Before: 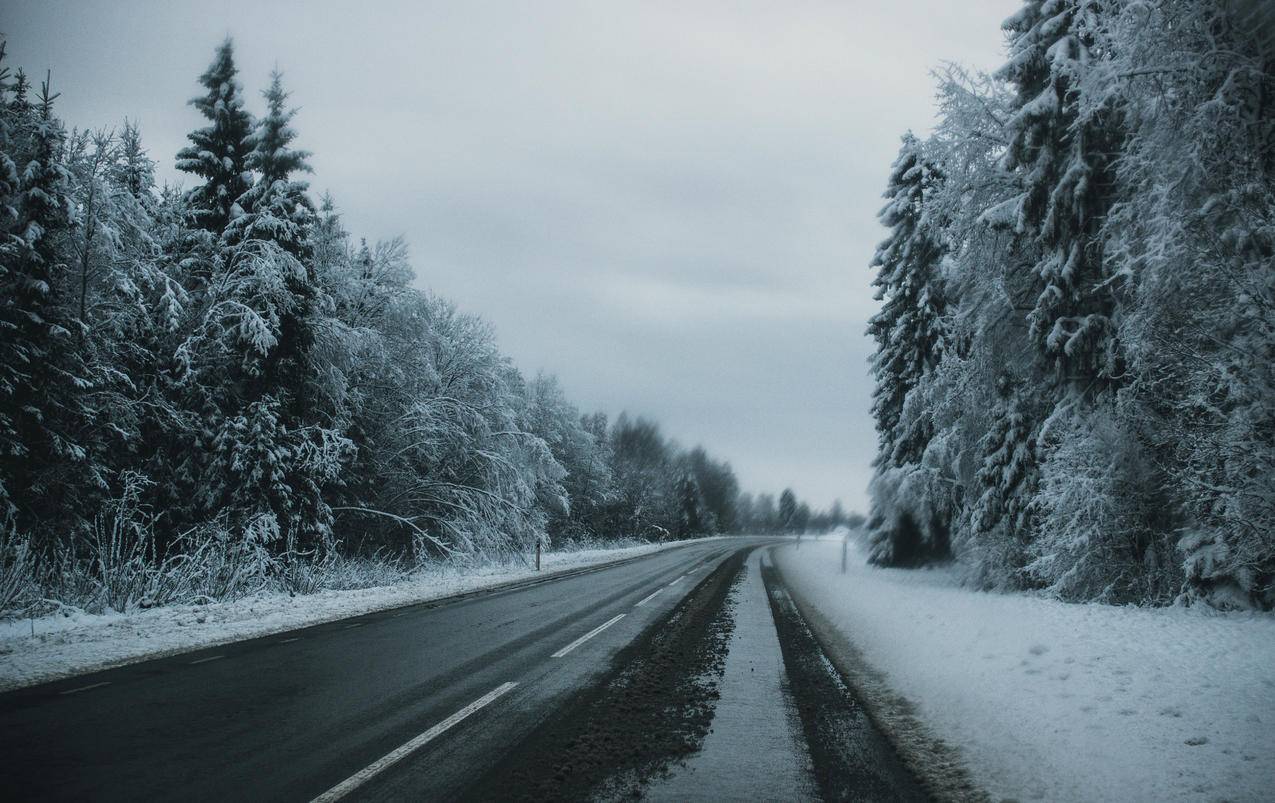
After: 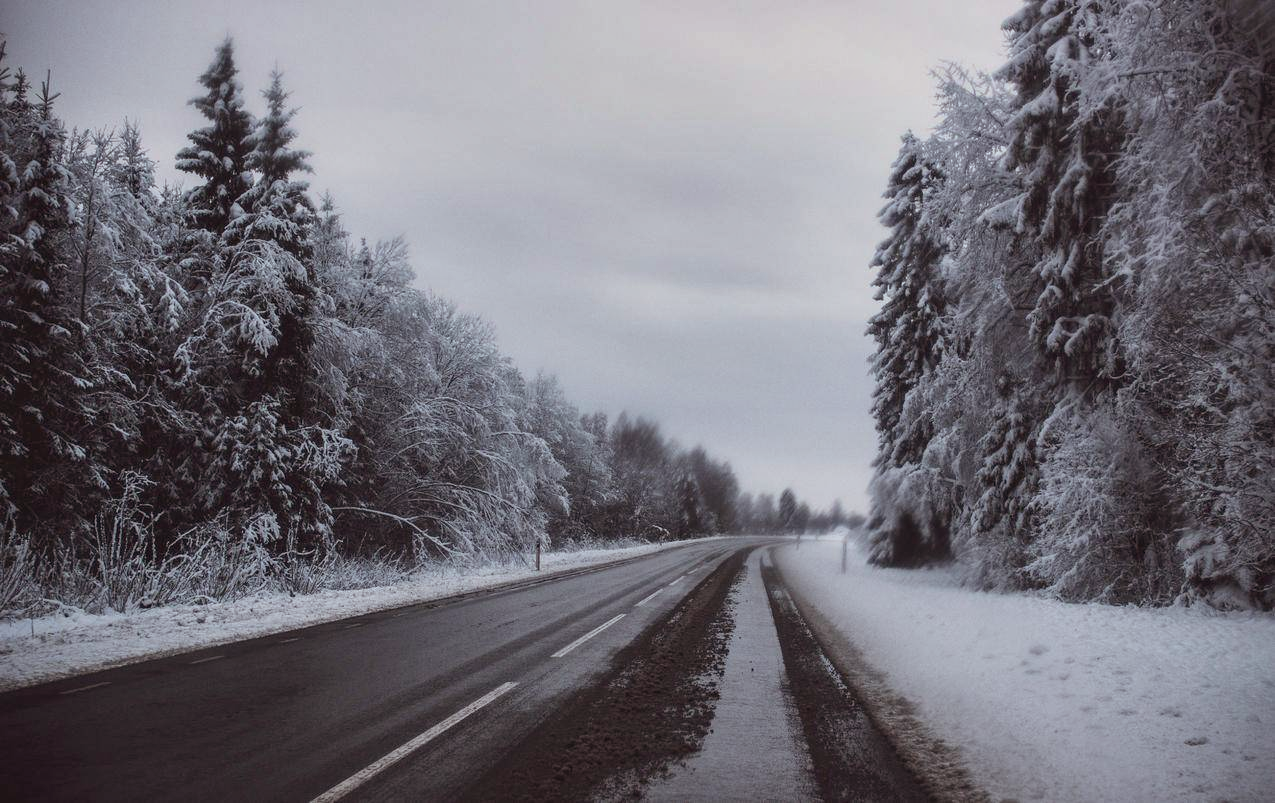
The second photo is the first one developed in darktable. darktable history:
rgb levels: mode RGB, independent channels, levels [[0, 0.474, 1], [0, 0.5, 1], [0, 0.5, 1]]
shadows and highlights: shadows 22.7, highlights -48.71, soften with gaussian
